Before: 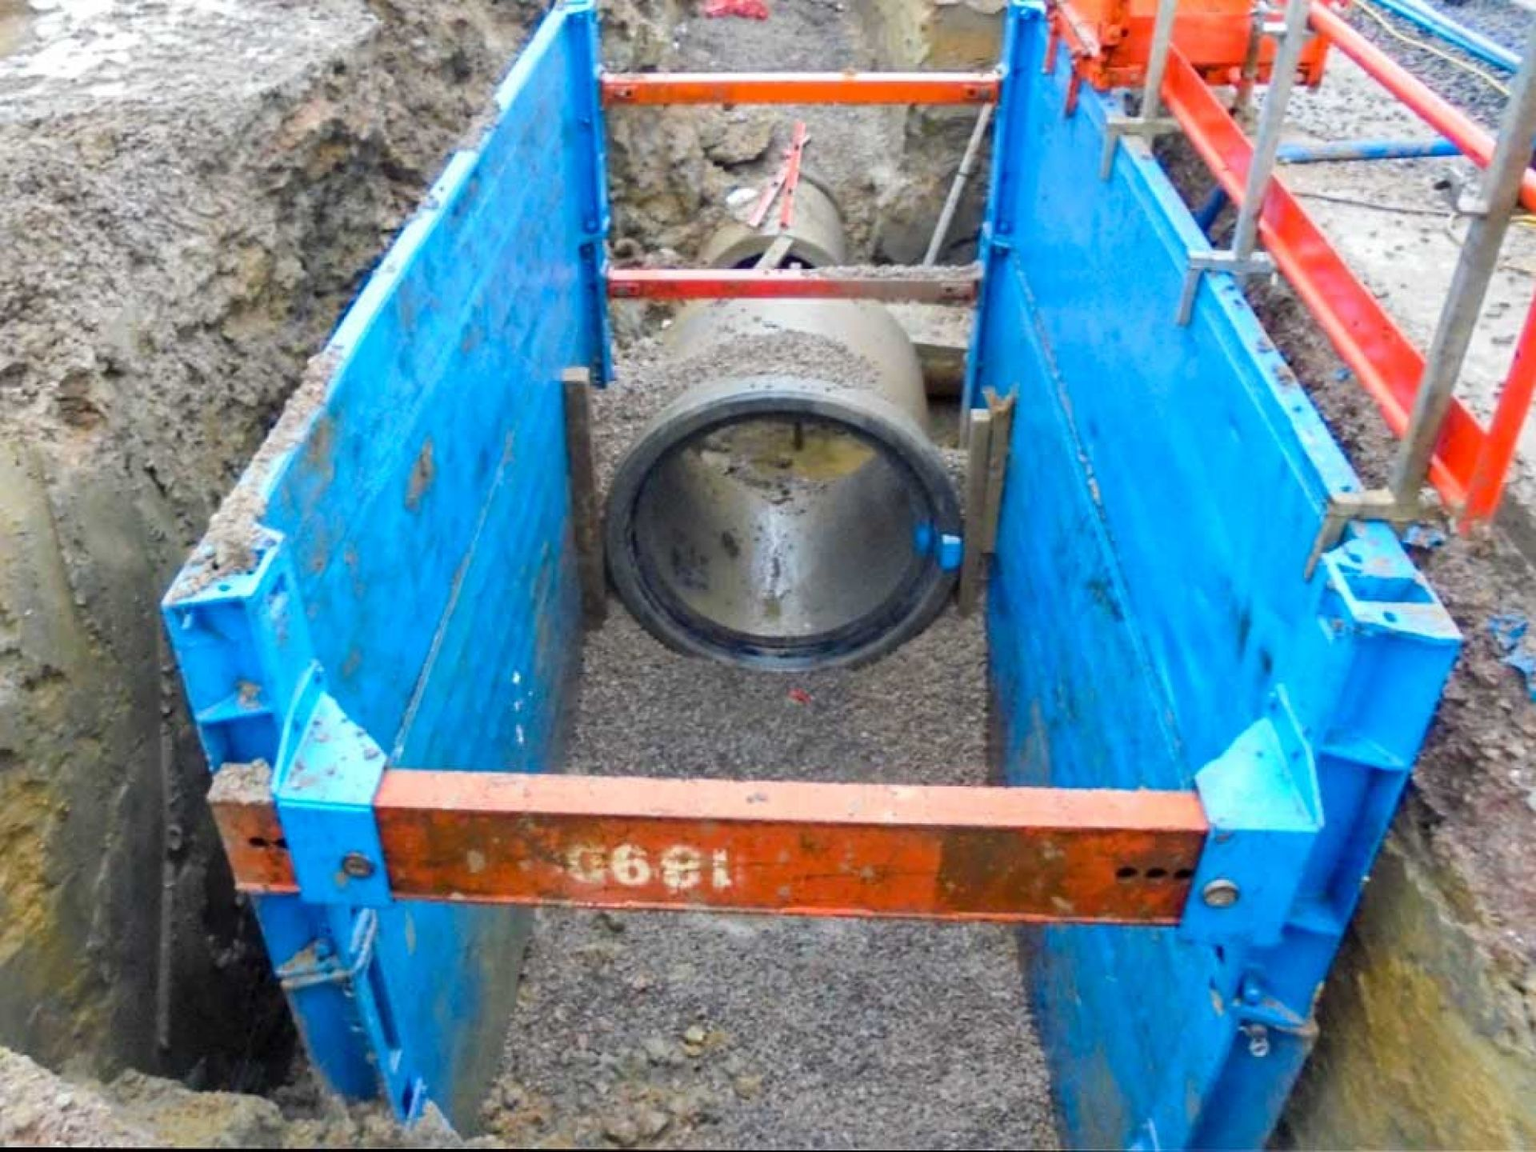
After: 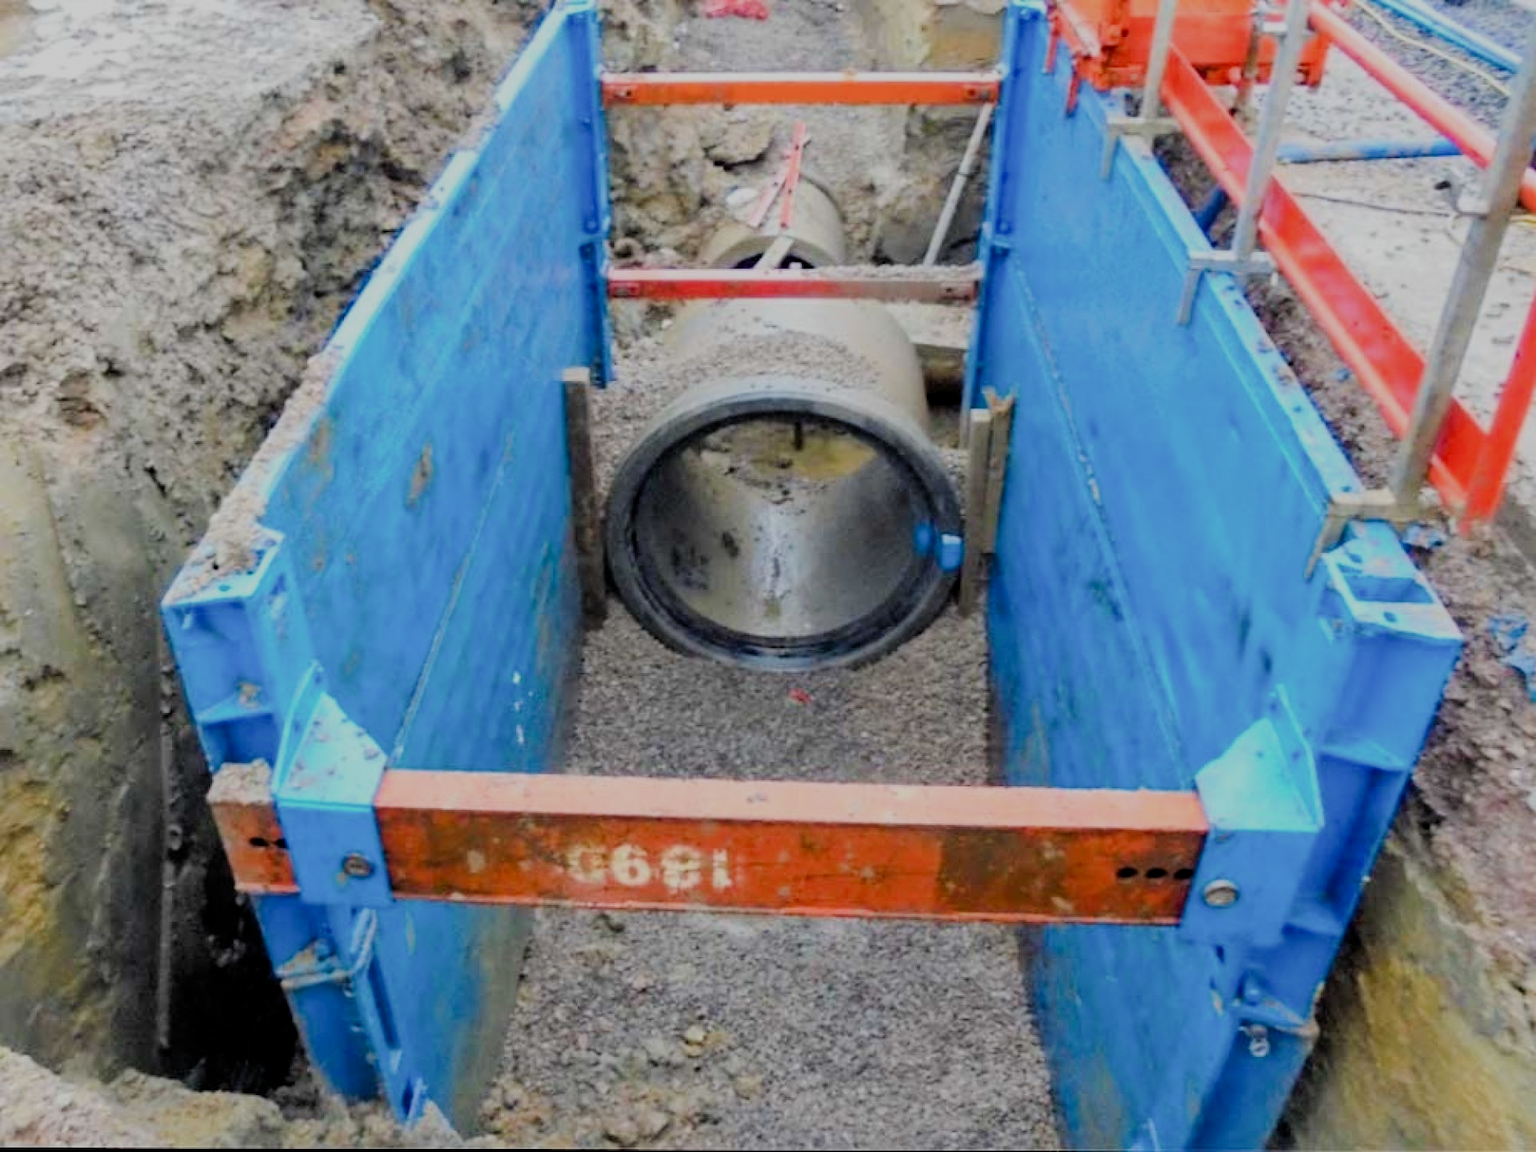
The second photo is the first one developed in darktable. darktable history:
filmic rgb: middle gray luminance 17.88%, black relative exposure -7.55 EV, white relative exposure 8.5 EV, target black luminance 0%, hardness 2.23, latitude 18.08%, contrast 0.892, highlights saturation mix 5.64%, shadows ↔ highlights balance 10.48%
contrast brightness saturation: contrast 0.1, brightness 0.016, saturation 0.021
